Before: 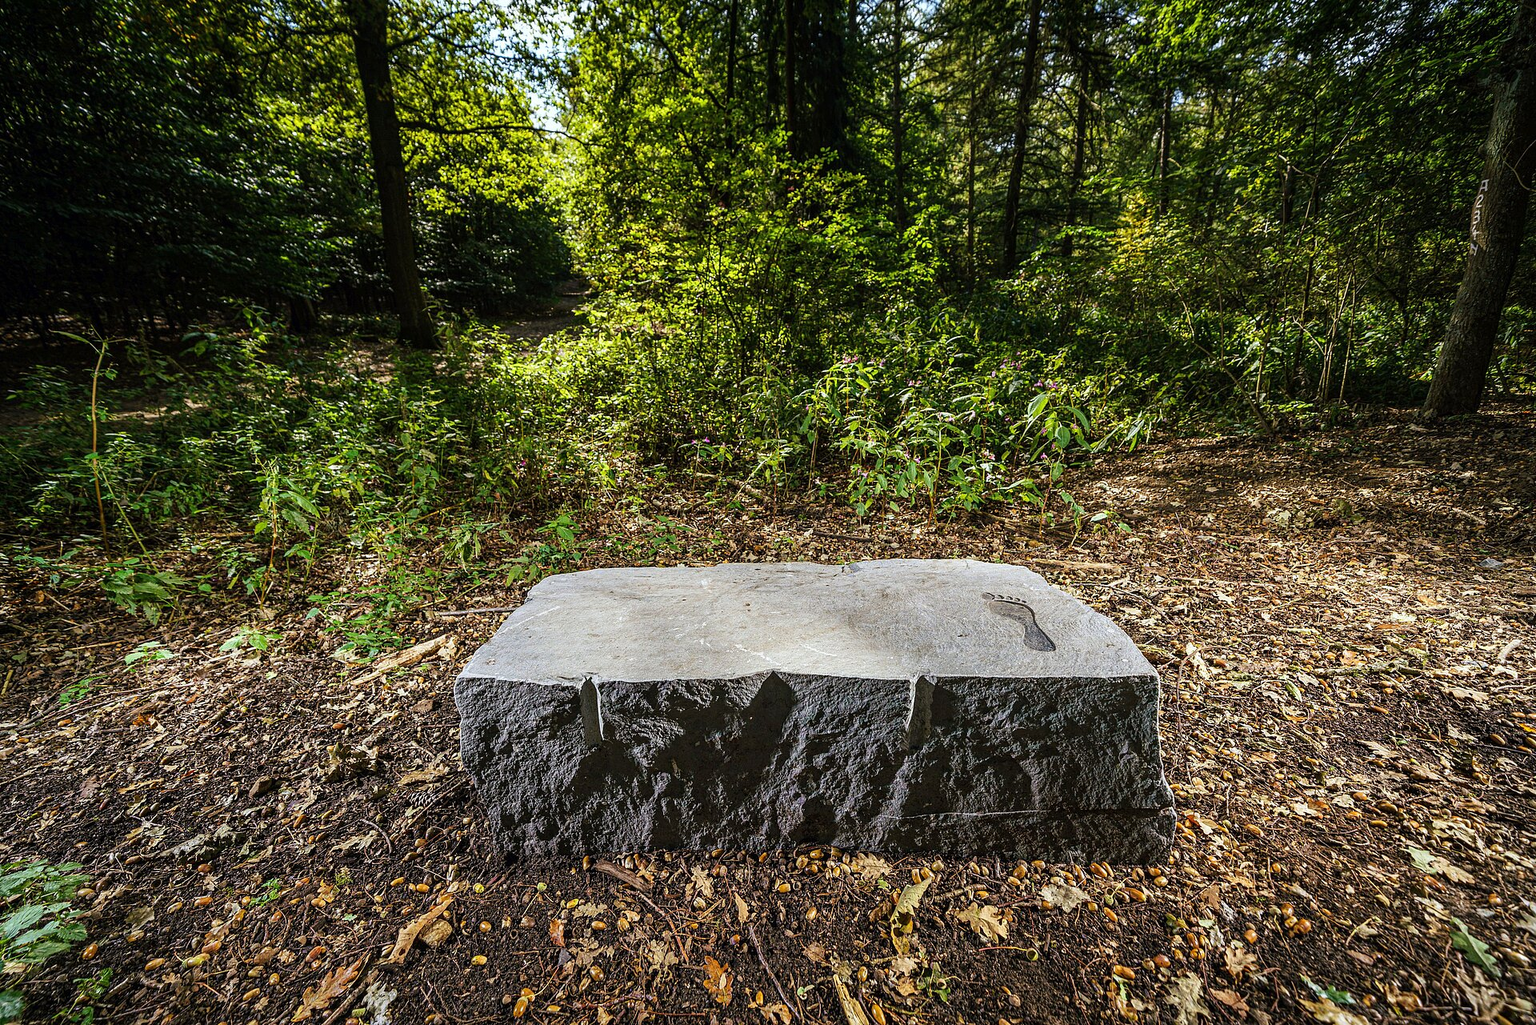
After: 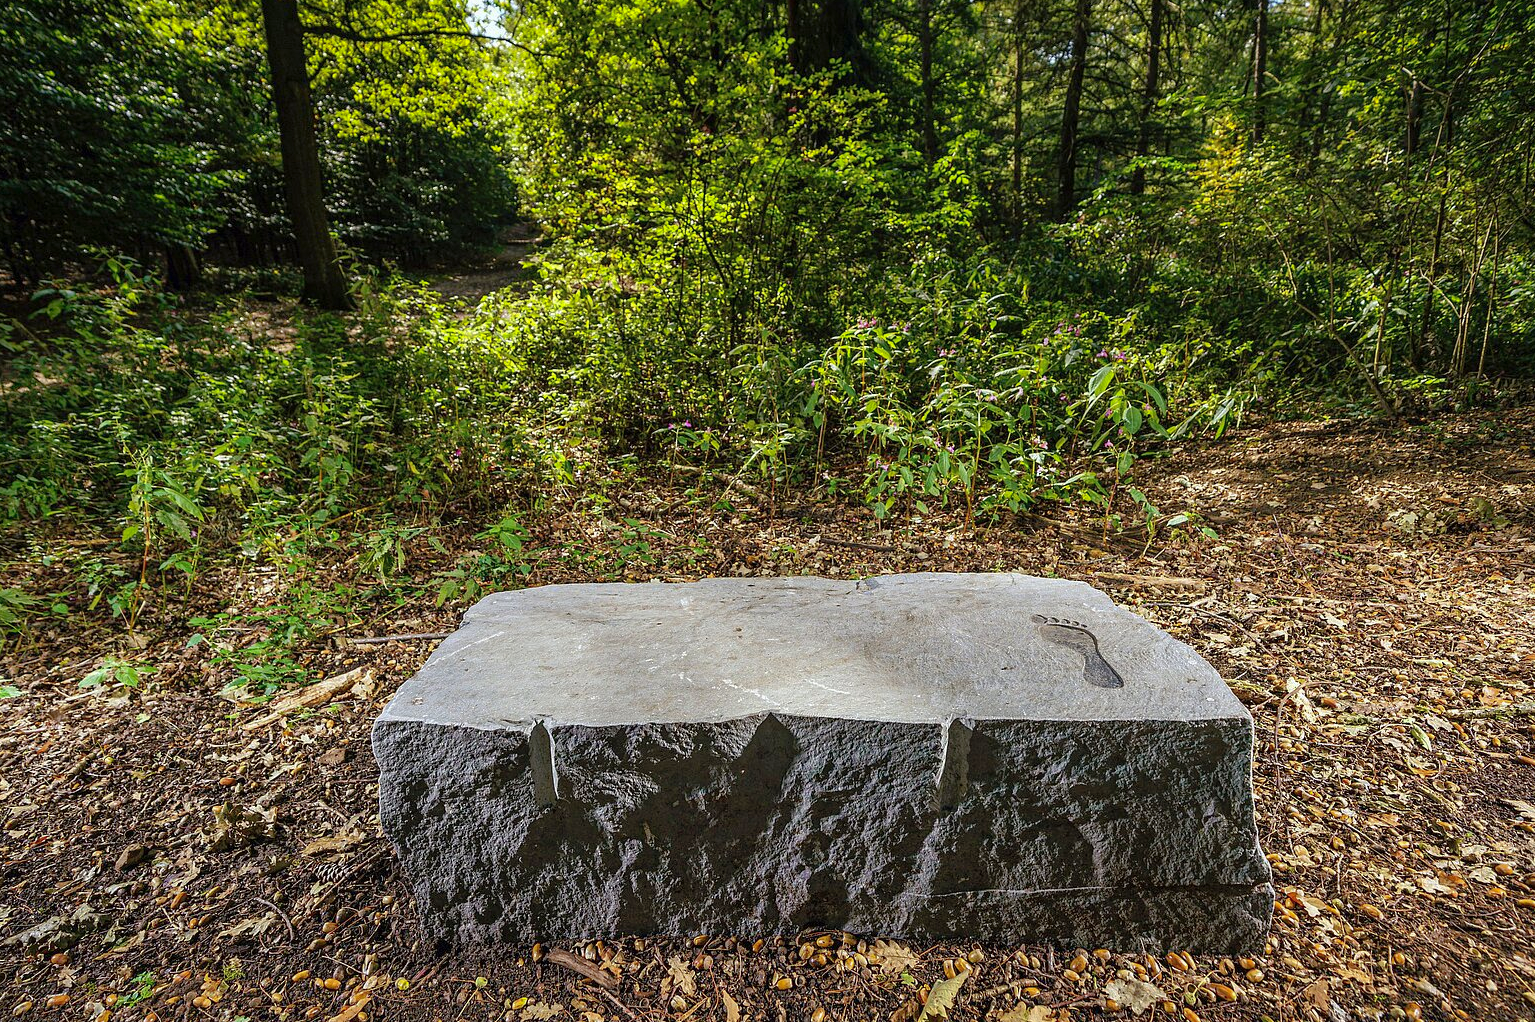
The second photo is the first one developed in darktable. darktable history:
shadows and highlights: on, module defaults
crop and rotate: left 10.225%, top 9.949%, right 9.823%, bottom 10.201%
